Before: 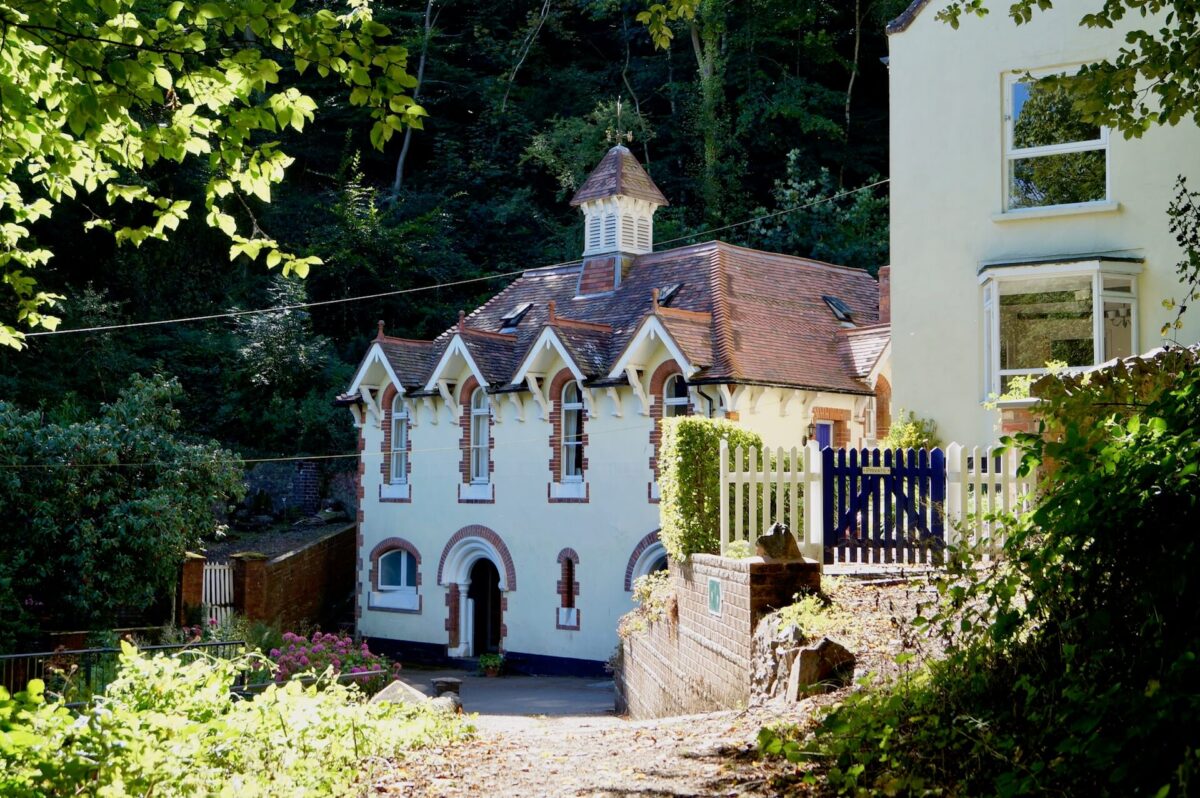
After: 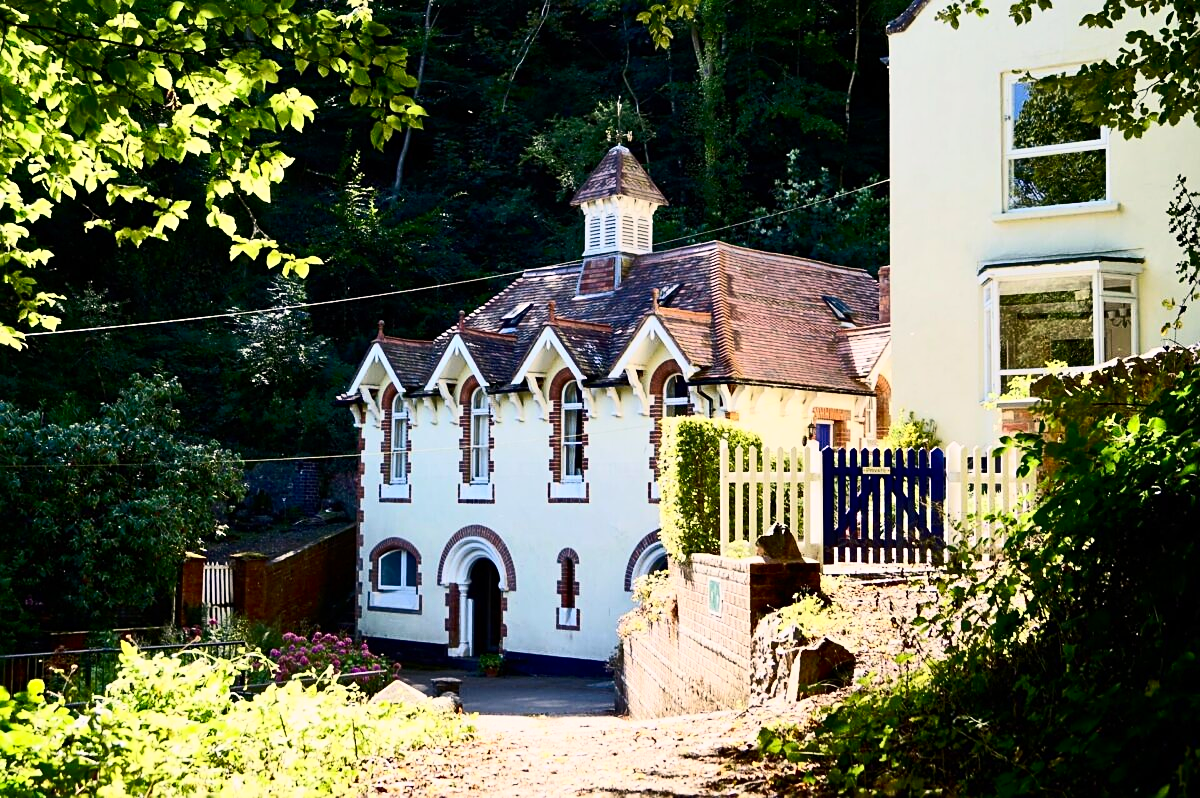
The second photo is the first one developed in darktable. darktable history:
contrast brightness saturation: contrast 0.408, brightness 0.113, saturation 0.208
sharpen: on, module defaults
color correction: highlights a* 3.64, highlights b* 5.08
